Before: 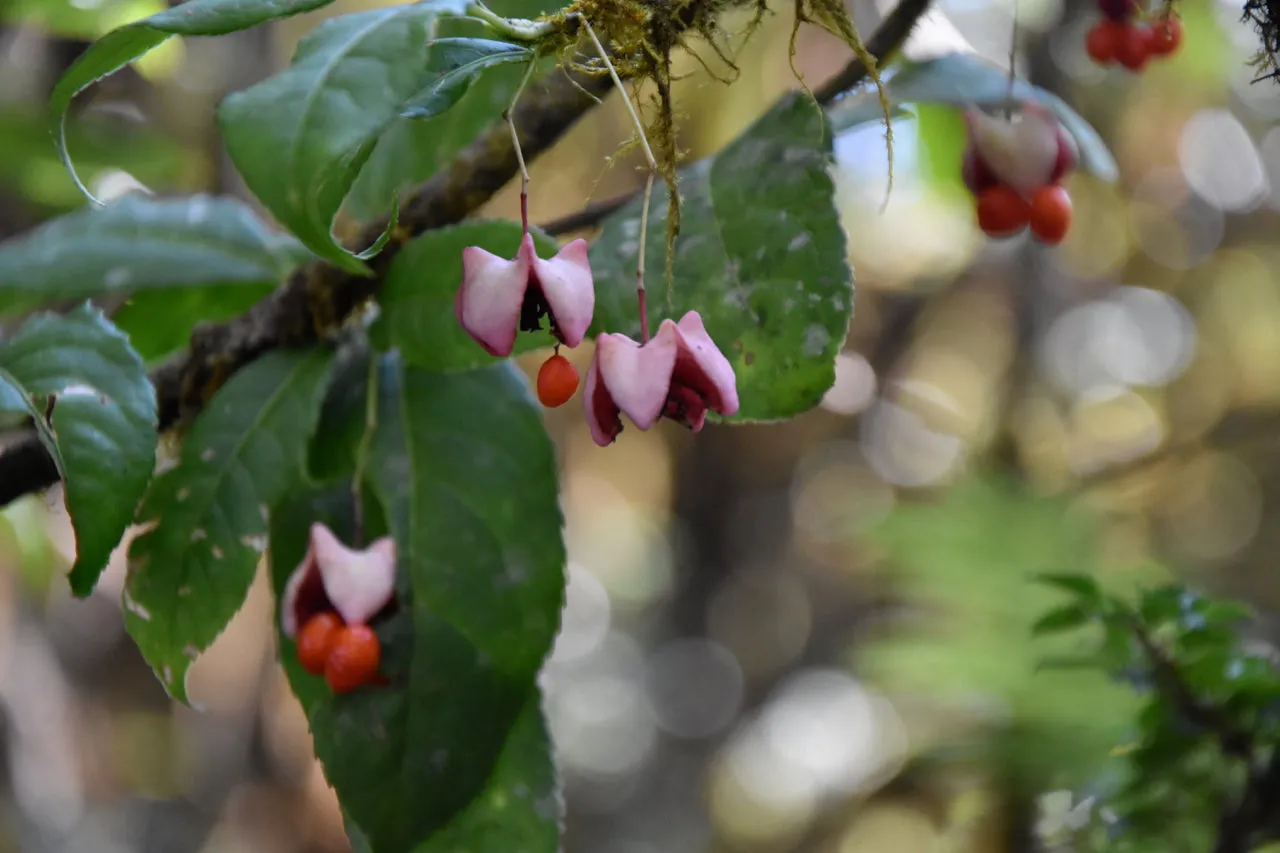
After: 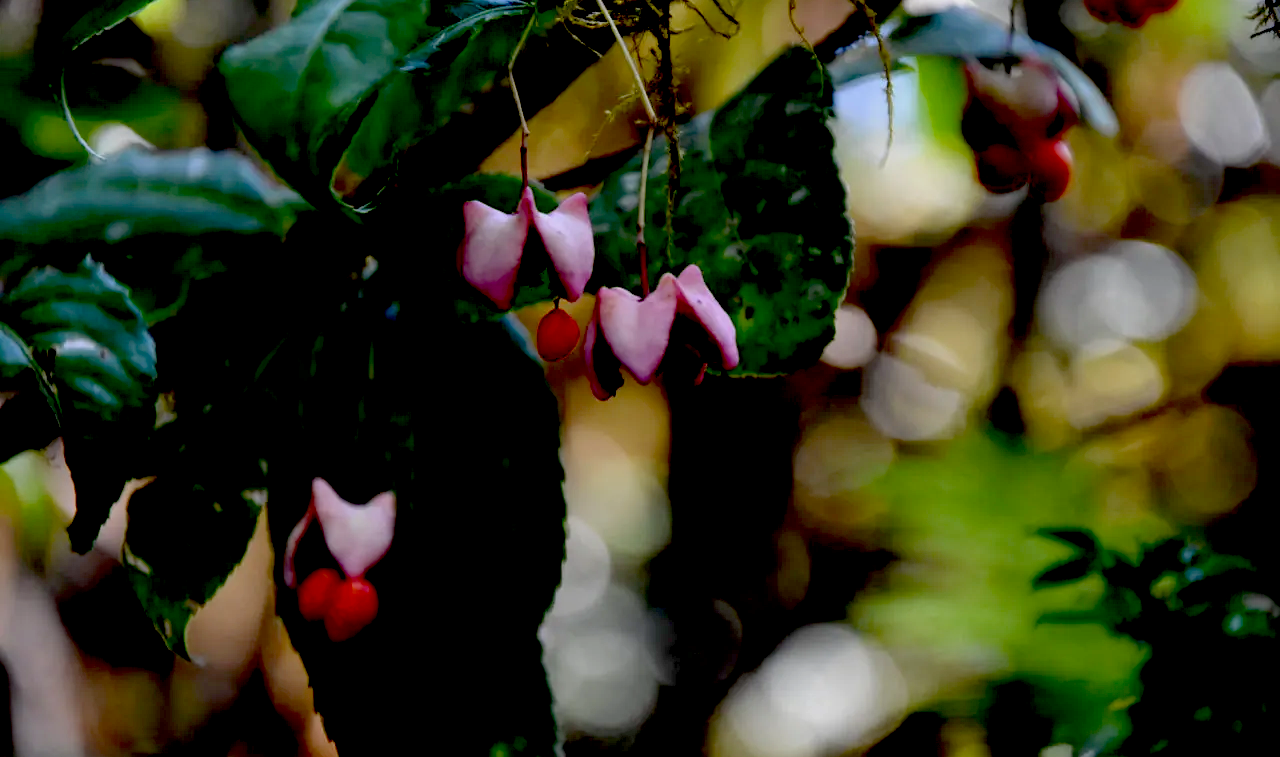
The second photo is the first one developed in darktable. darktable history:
exposure: black level correction 0.099, exposure -0.089 EV, compensate exposure bias true, compensate highlight preservation false
crop and rotate: top 5.47%, bottom 5.67%
